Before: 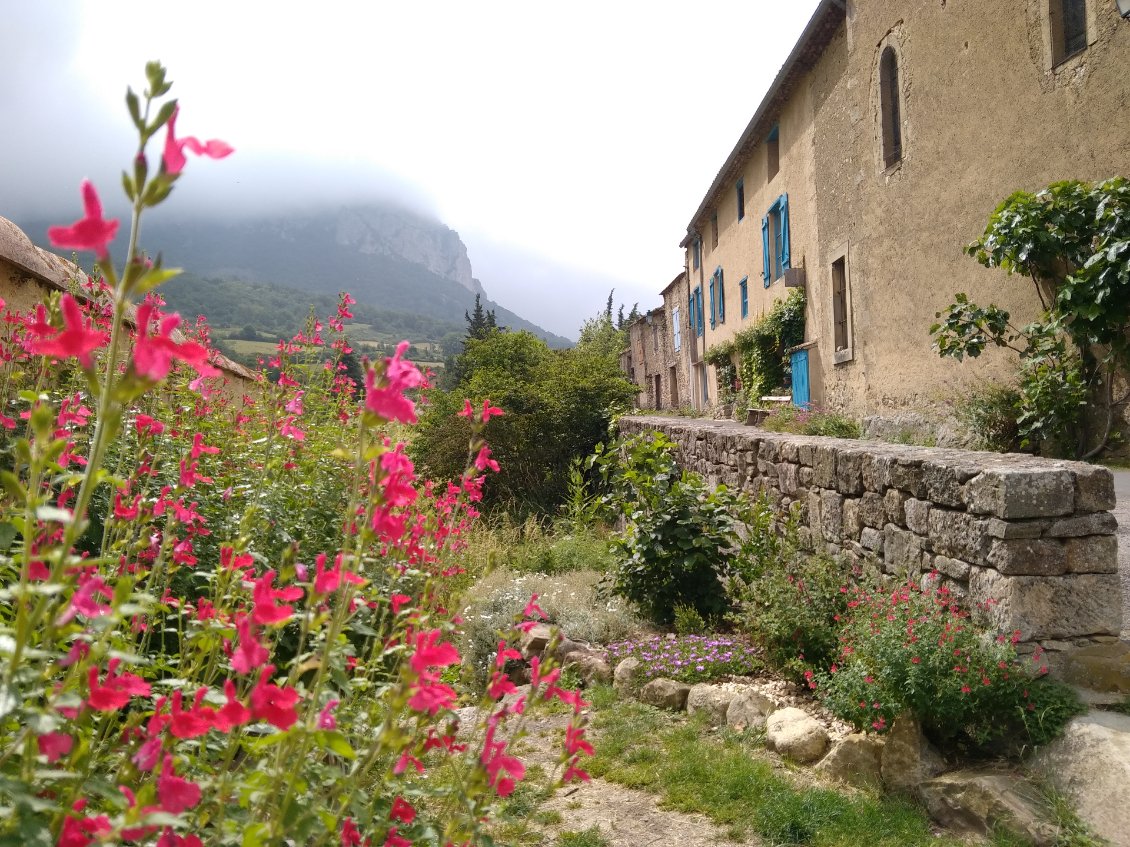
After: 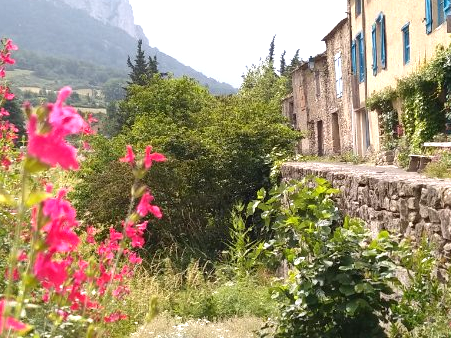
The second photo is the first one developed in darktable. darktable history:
exposure: exposure 0.785 EV, compensate highlight preservation false
shadows and highlights: shadows 37.27, highlights -28.18, soften with gaussian
crop: left 30%, top 30%, right 30%, bottom 30%
